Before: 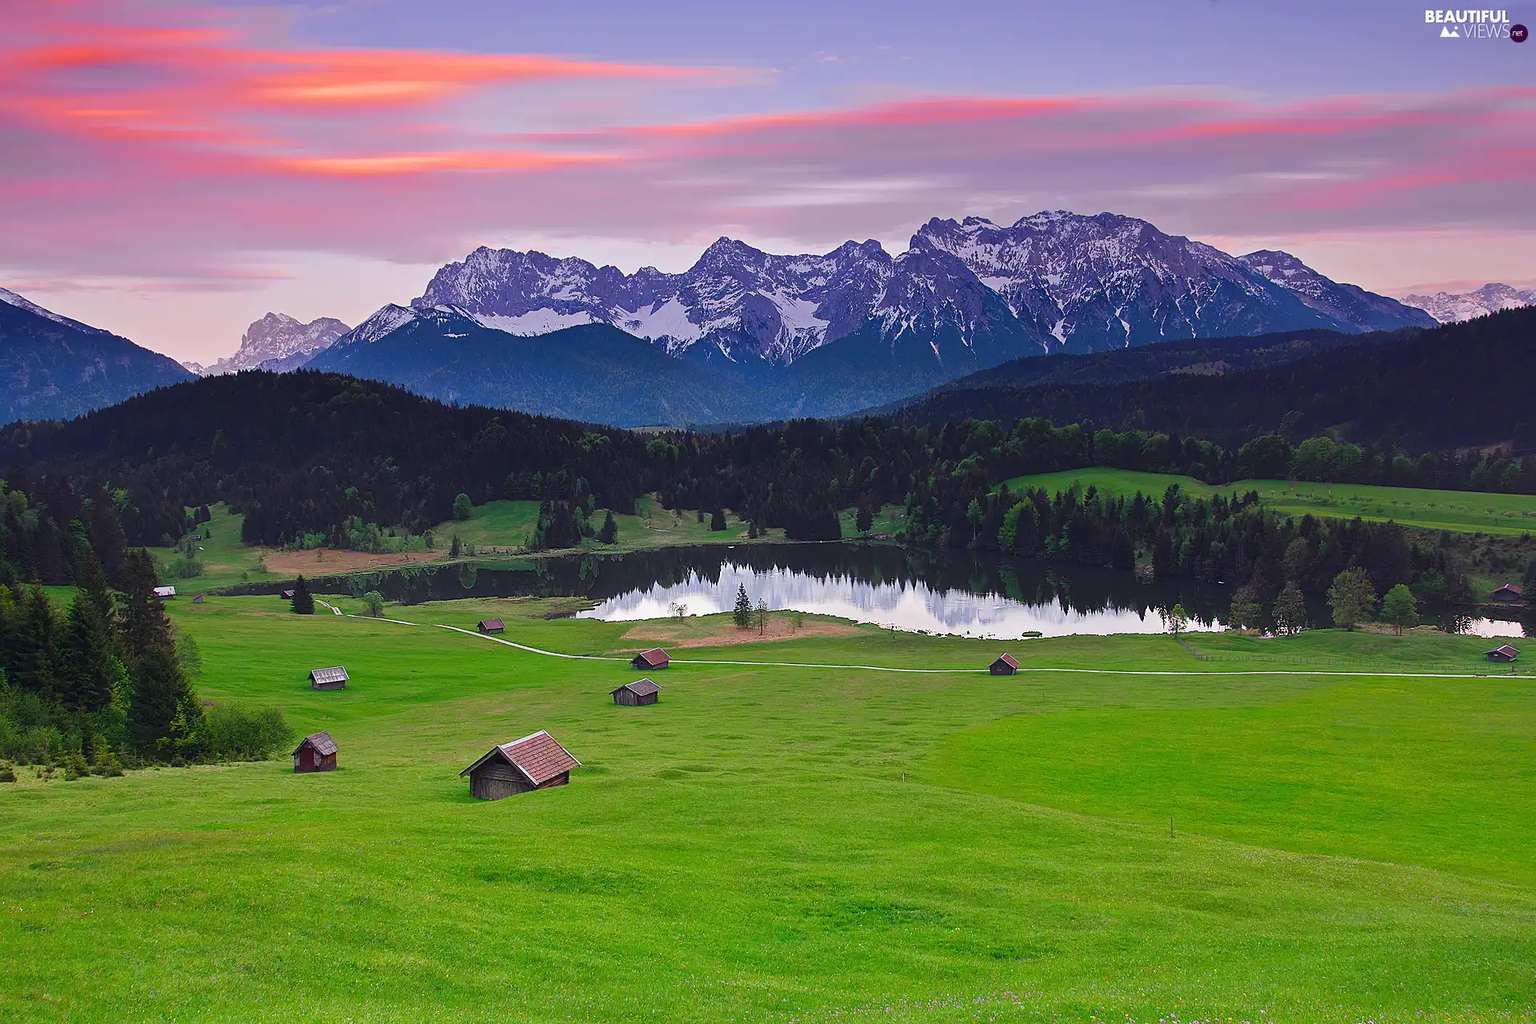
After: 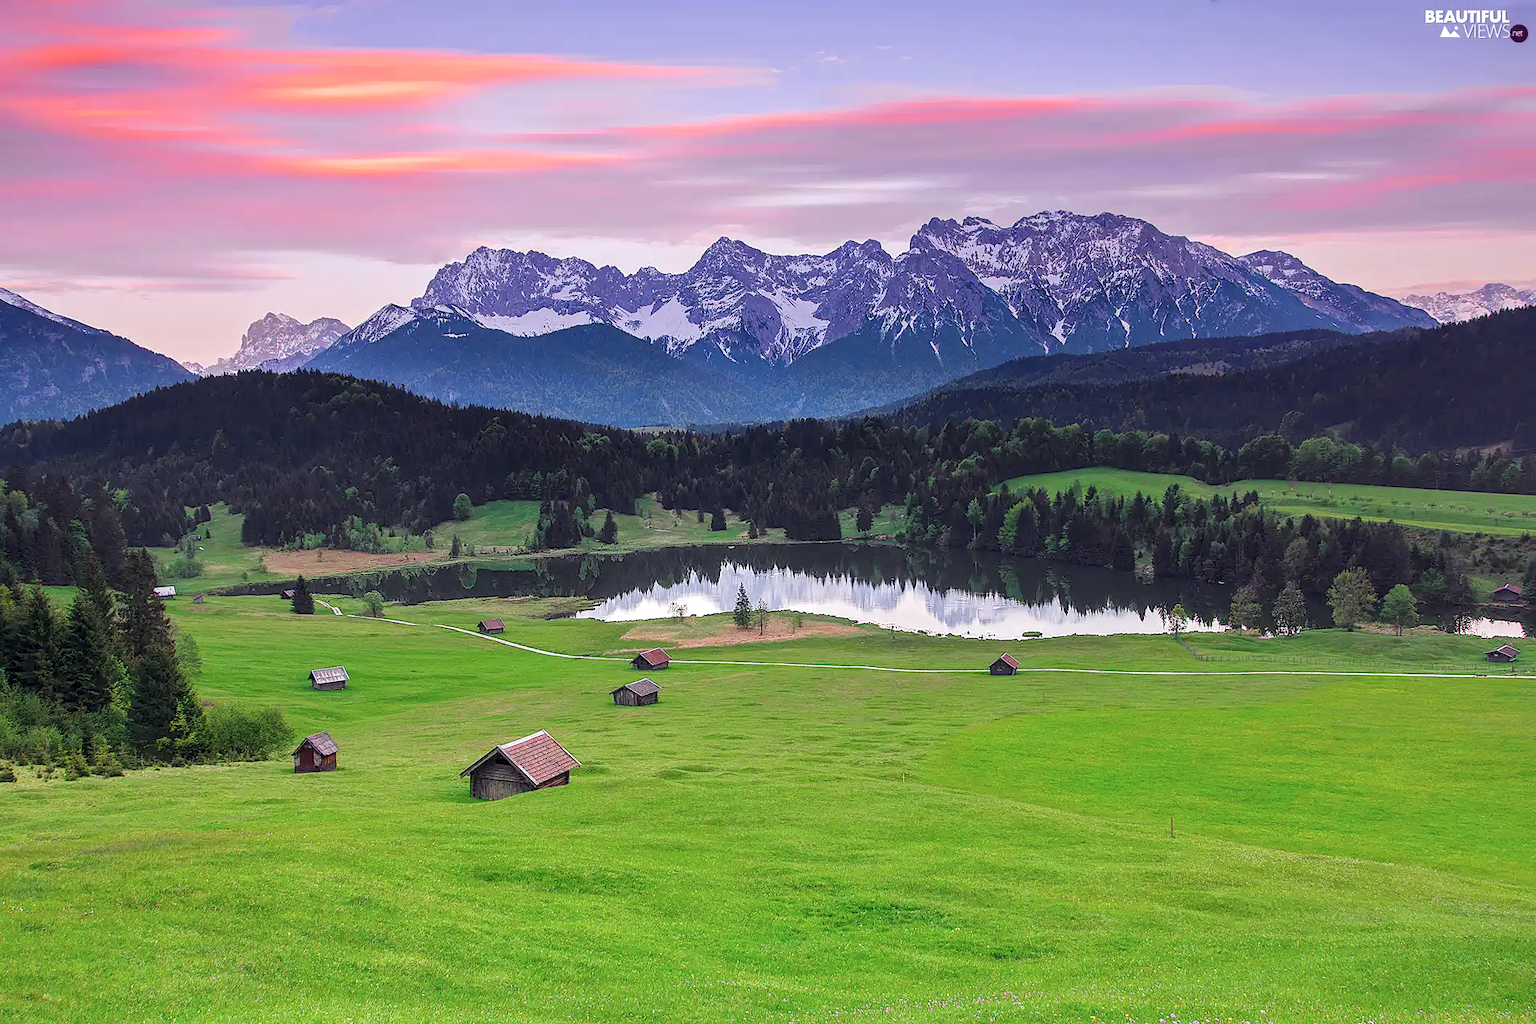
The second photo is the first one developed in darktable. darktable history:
local contrast: detail 142%
contrast brightness saturation: brightness 0.151
